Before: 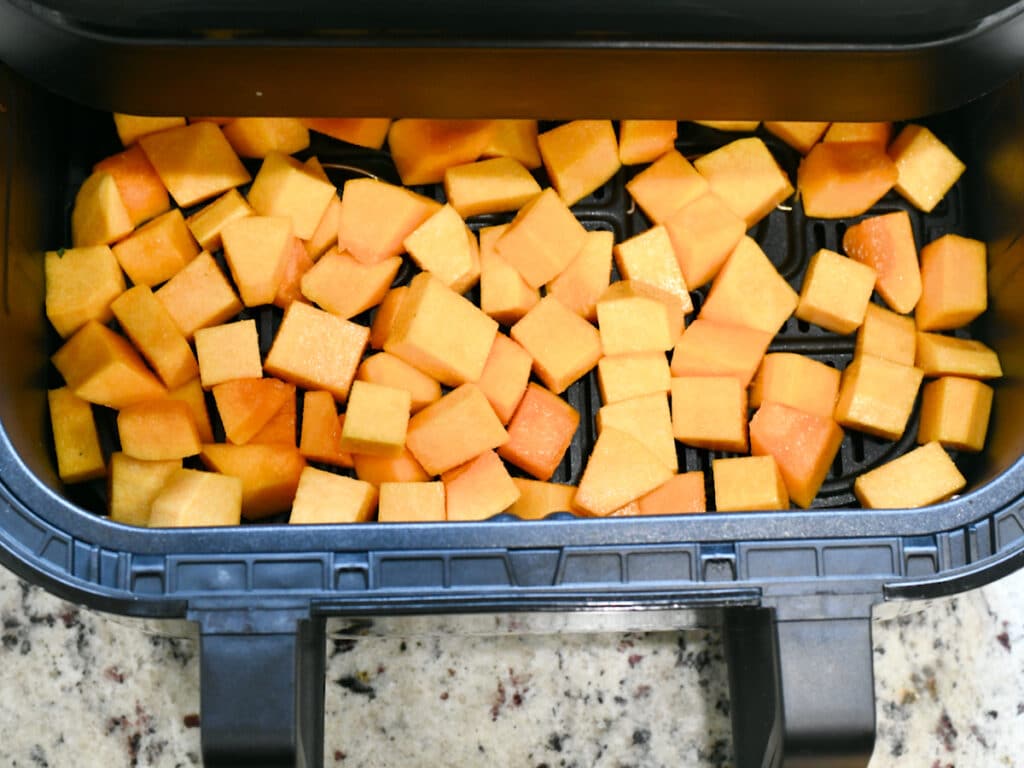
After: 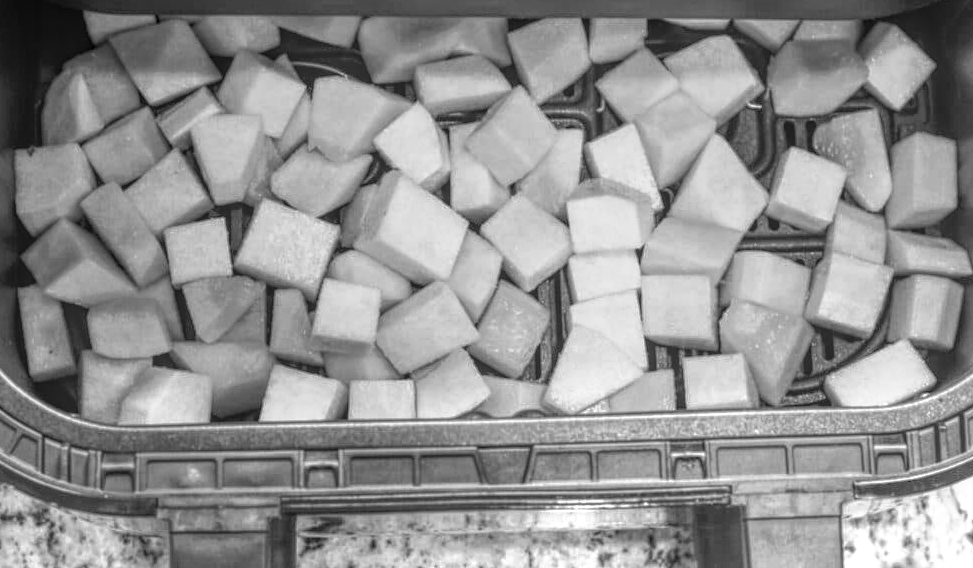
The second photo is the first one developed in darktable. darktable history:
monochrome: a -4.13, b 5.16, size 1
crop and rotate: left 2.991%, top 13.302%, right 1.981%, bottom 12.636%
local contrast: highlights 20%, shadows 30%, detail 200%, midtone range 0.2
exposure: black level correction 0.001, exposure 0.5 EV, compensate exposure bias true, compensate highlight preservation false
